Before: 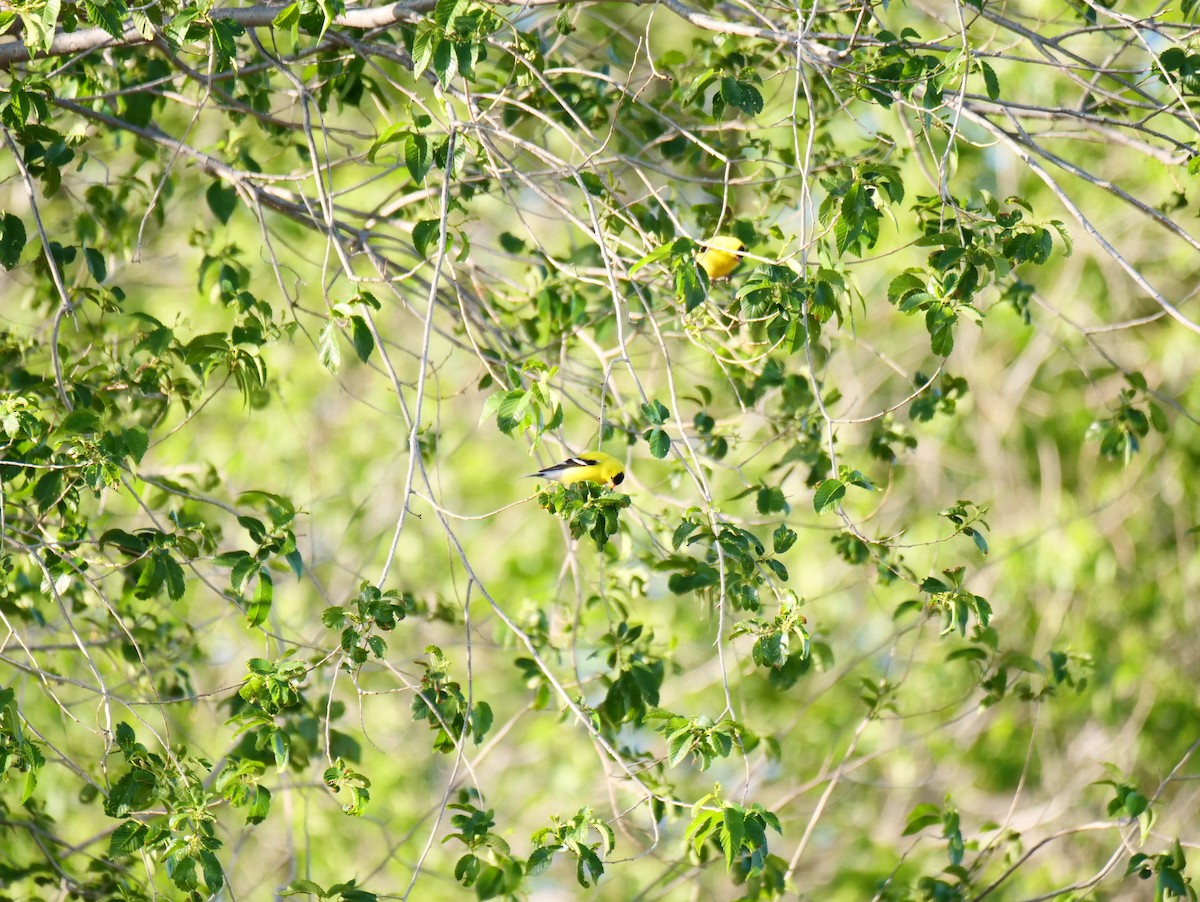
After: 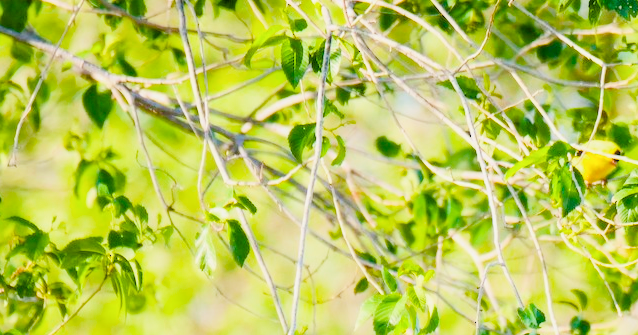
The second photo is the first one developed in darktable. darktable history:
color balance rgb: shadows lift › chroma 1.518%, shadows lift › hue 259.73°, perceptual saturation grading › global saturation 37.11%, perceptual saturation grading › shadows 35.976%, global vibrance 20%
local contrast: on, module defaults
filmic rgb: black relative exposure -7.14 EV, white relative exposure 5.35 EV, hardness 3.02
exposure: black level correction 0, exposure 1.199 EV, compensate exposure bias true, compensate highlight preservation false
crop: left 10.374%, top 10.718%, right 36.406%, bottom 52.093%
